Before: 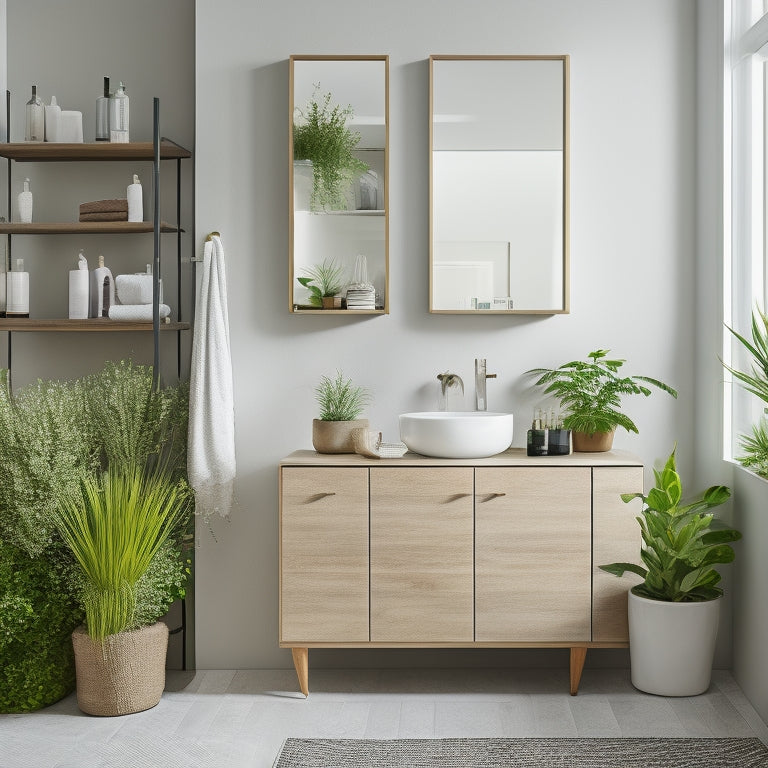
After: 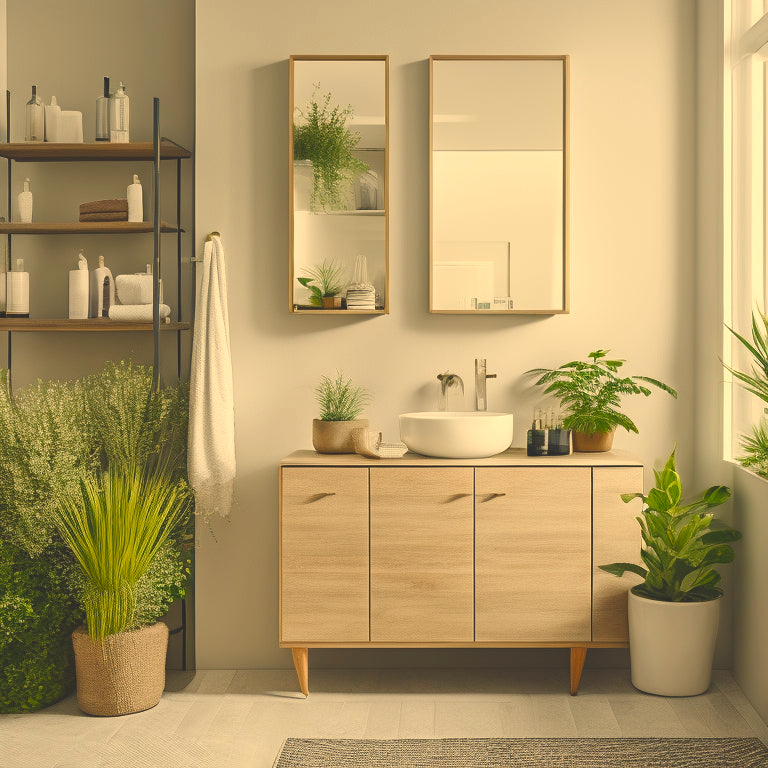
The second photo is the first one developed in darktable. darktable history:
white balance: red 1.08, blue 0.791
color balance rgb: shadows lift › chroma 2%, shadows lift › hue 247.2°, power › chroma 0.3%, power › hue 25.2°, highlights gain › chroma 3%, highlights gain › hue 60°, global offset › luminance 2%, perceptual saturation grading › global saturation 20%, perceptual saturation grading › highlights -20%, perceptual saturation grading › shadows 30%
